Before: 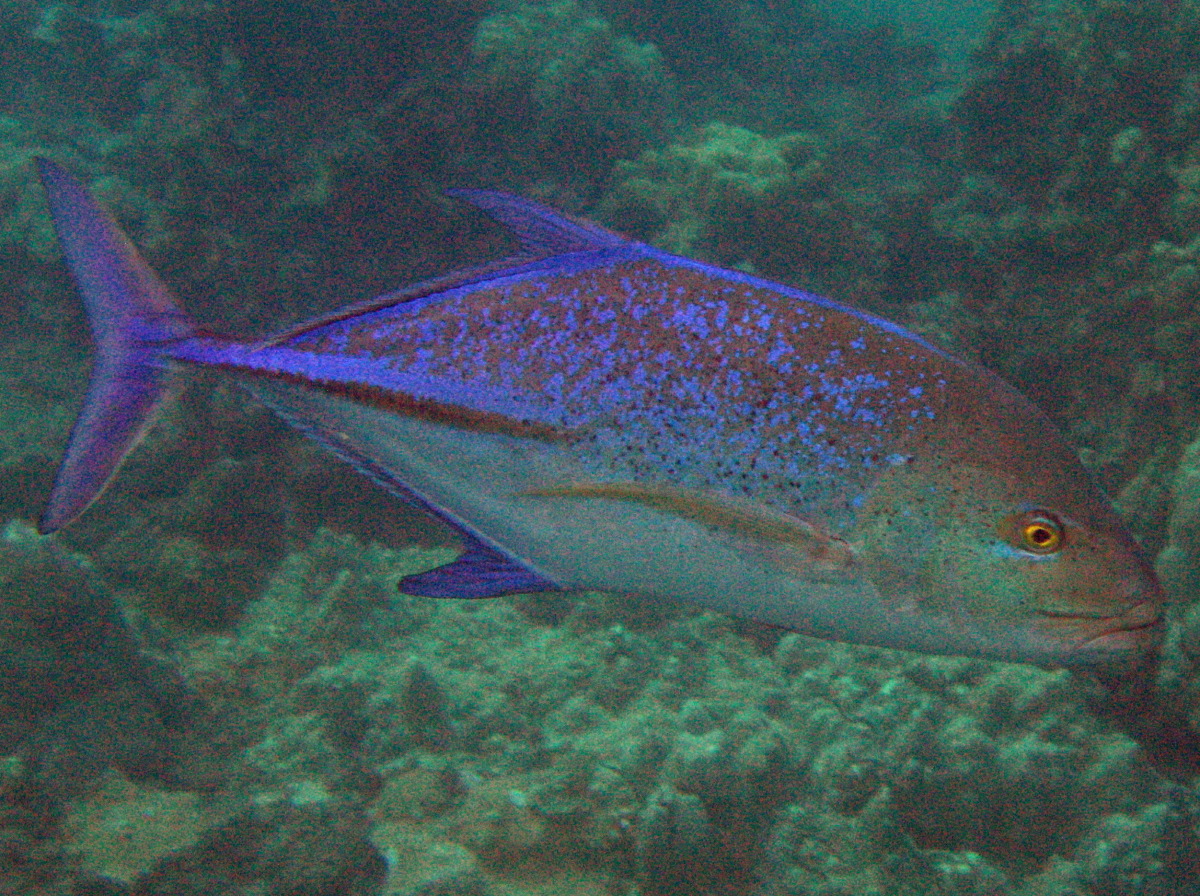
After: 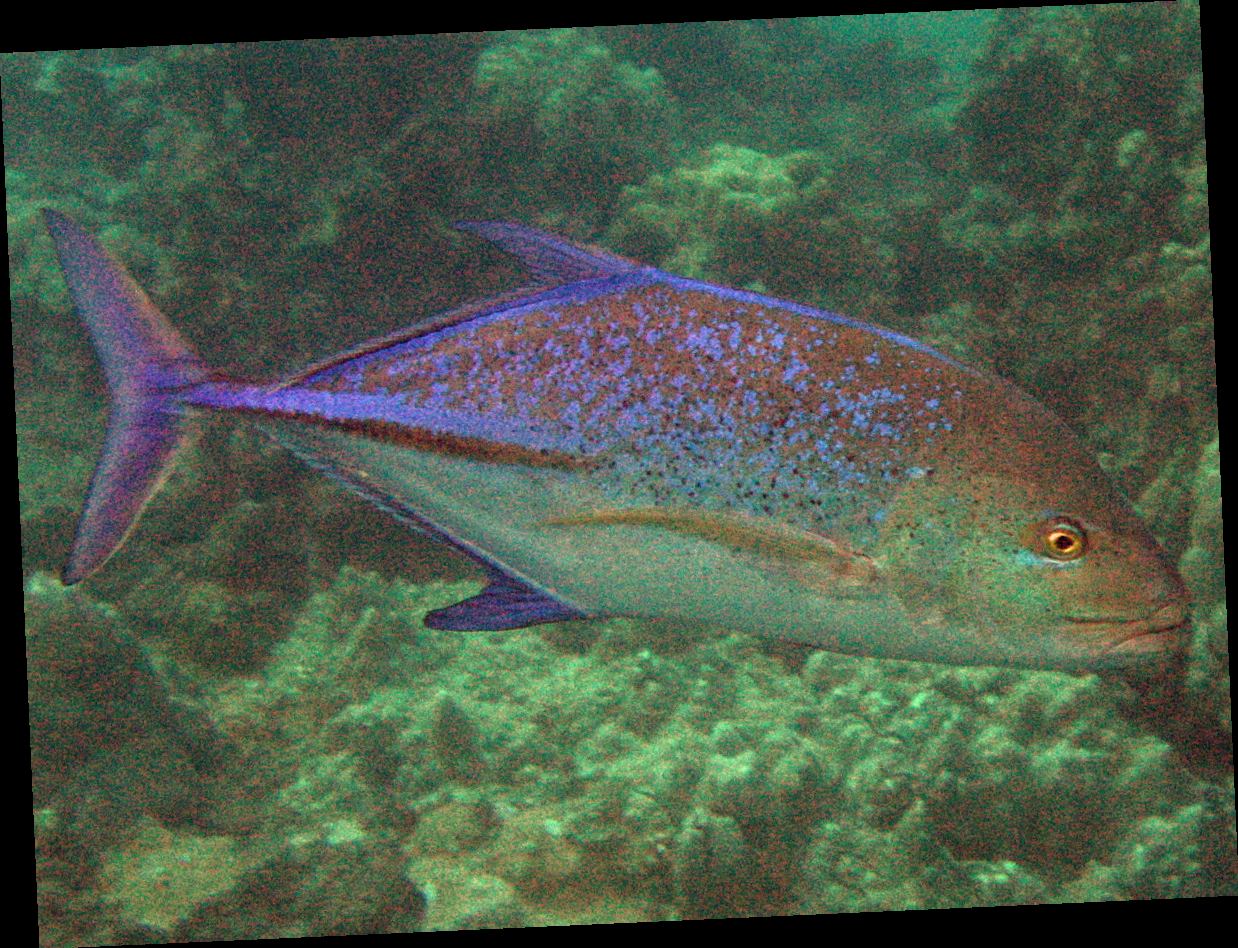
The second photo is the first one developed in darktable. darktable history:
filmic rgb: white relative exposure 2.45 EV, hardness 6.33
rotate and perspective: rotation -2.56°, automatic cropping off
exposure: black level correction 0, exposure 0.6 EV, compensate exposure bias true, compensate highlight preservation false
white balance: red 1.08, blue 0.791
